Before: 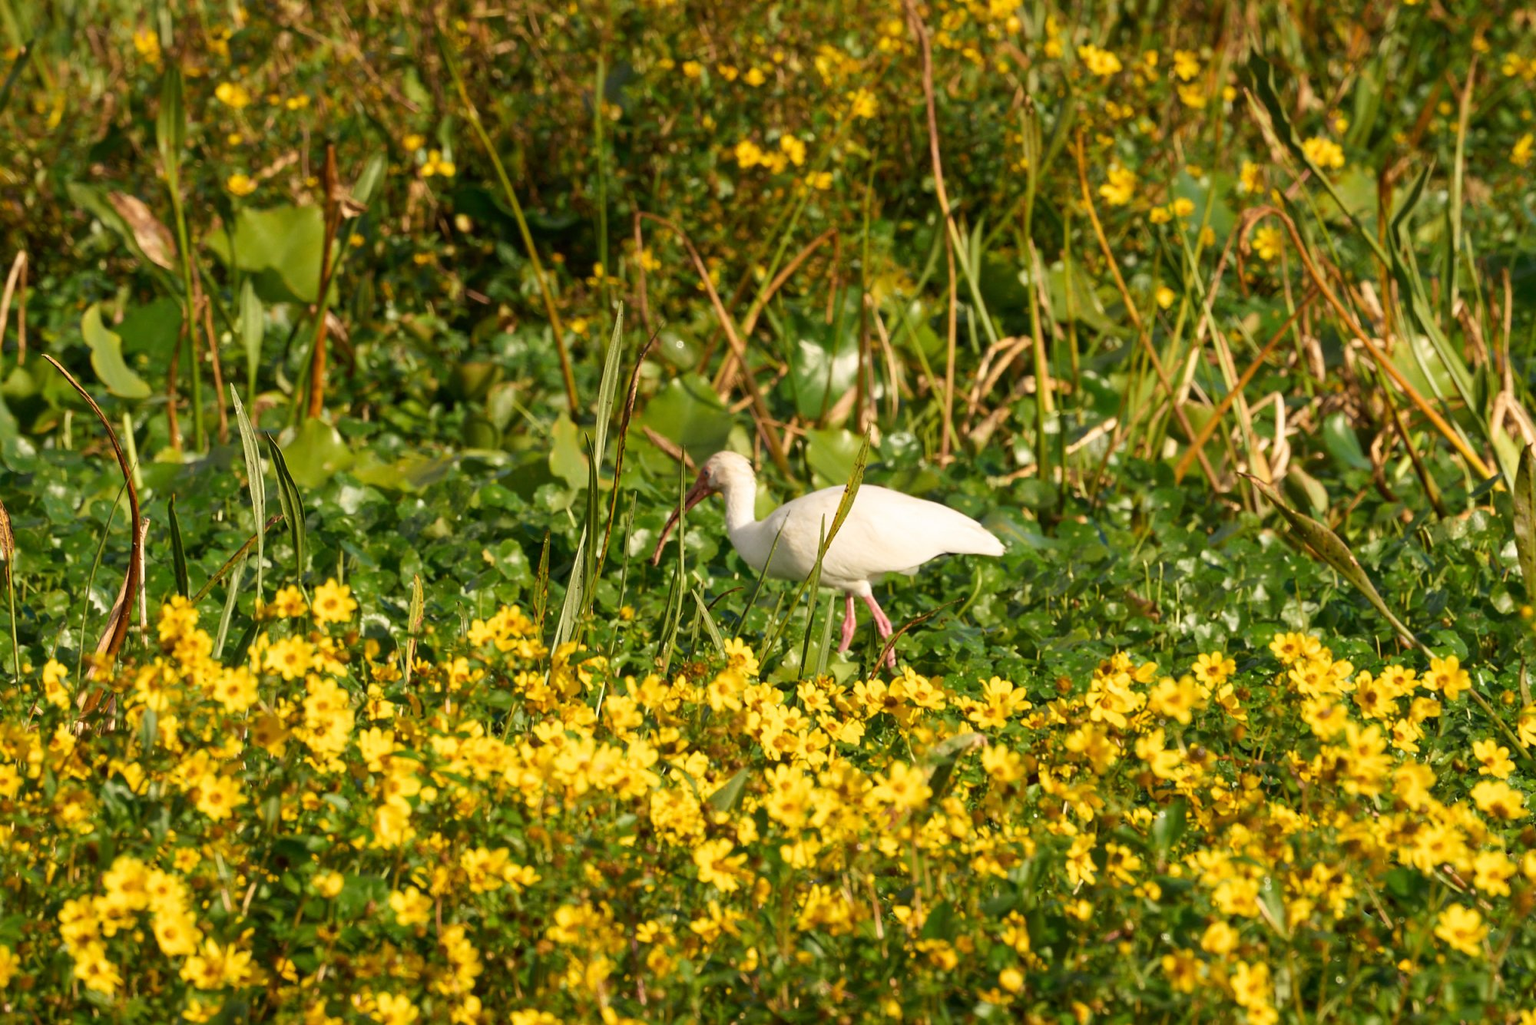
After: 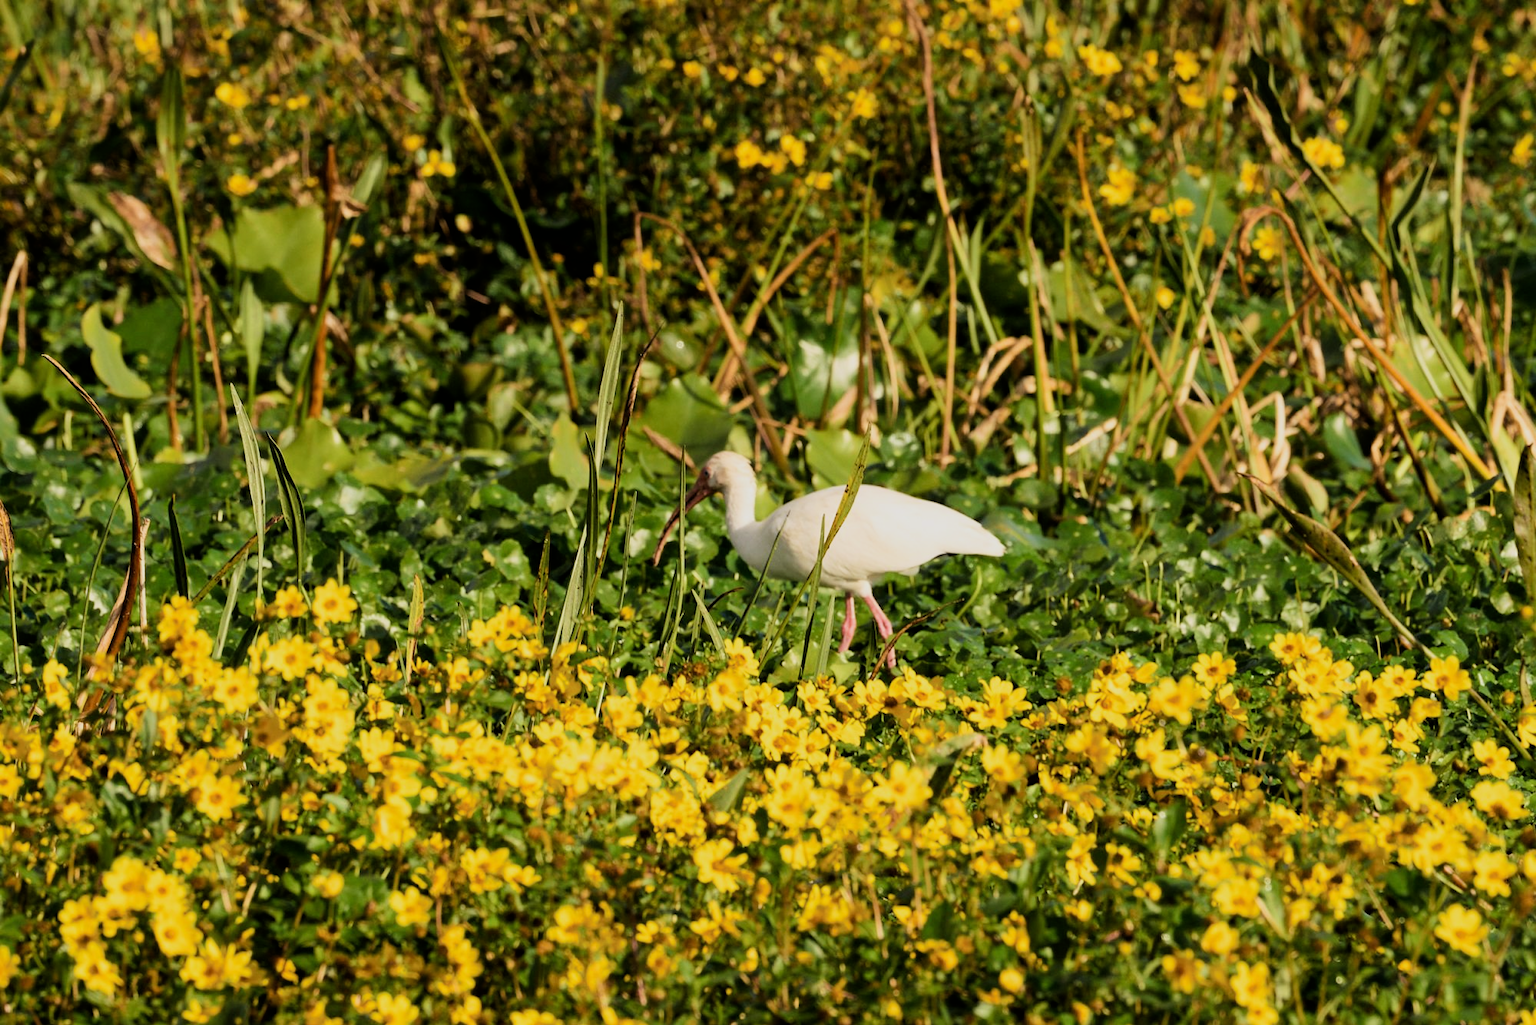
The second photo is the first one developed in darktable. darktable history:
filmic rgb: black relative exposure -7.49 EV, white relative exposure 5 EV, threshold 5.98 EV, hardness 3.33, contrast 1.298, enable highlight reconstruction true
